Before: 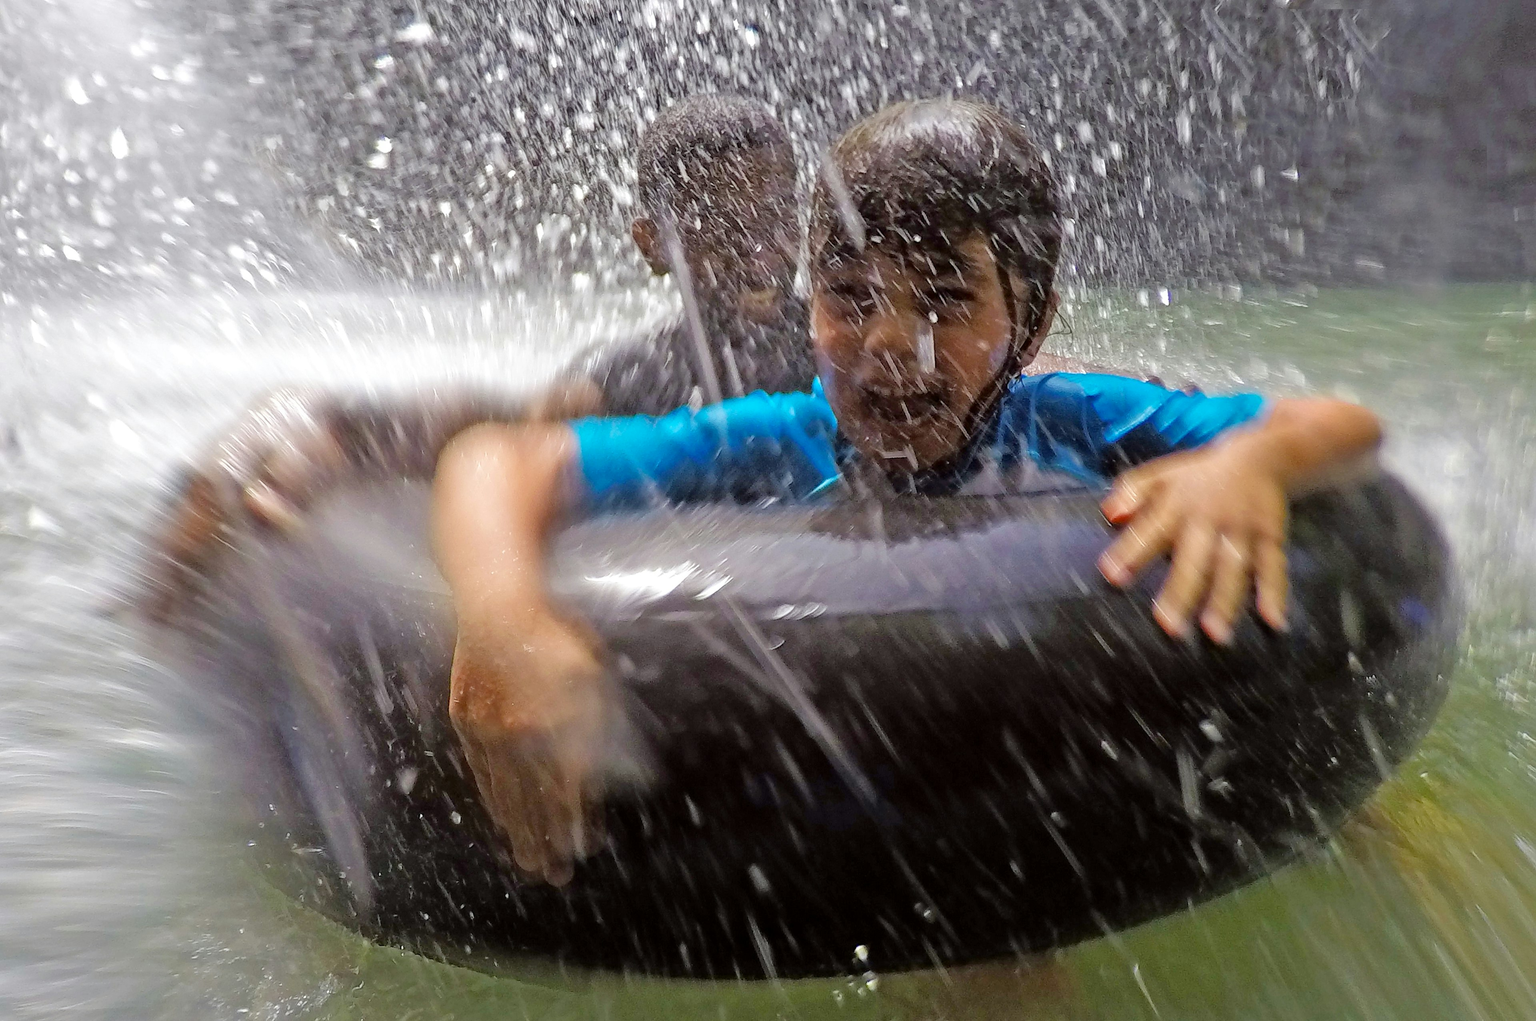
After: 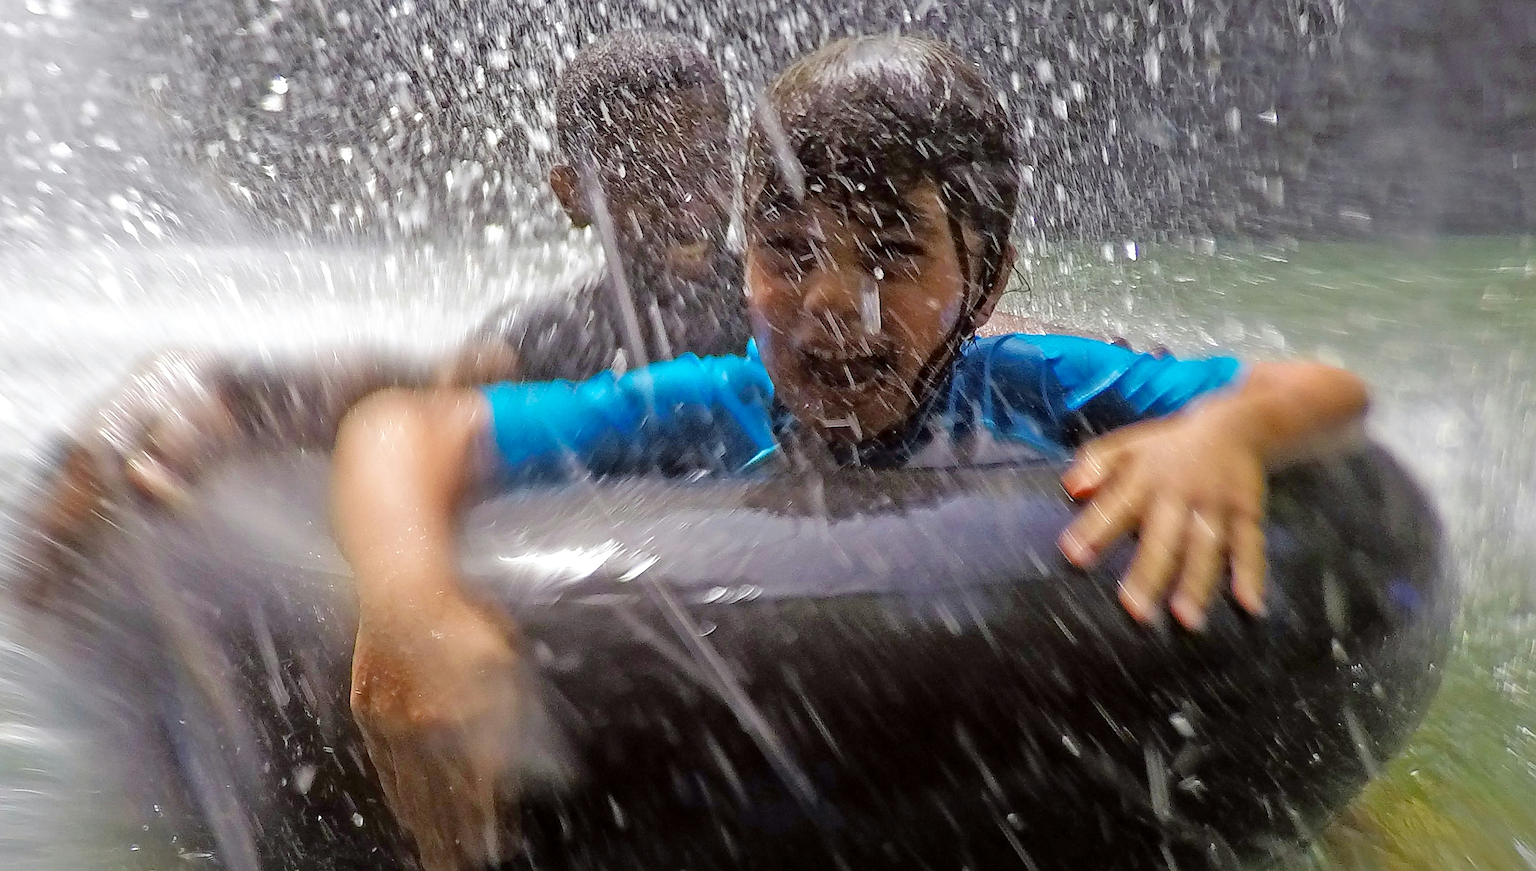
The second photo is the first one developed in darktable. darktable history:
crop: left 8.362%, top 6.607%, bottom 15.195%
sharpen: on, module defaults
